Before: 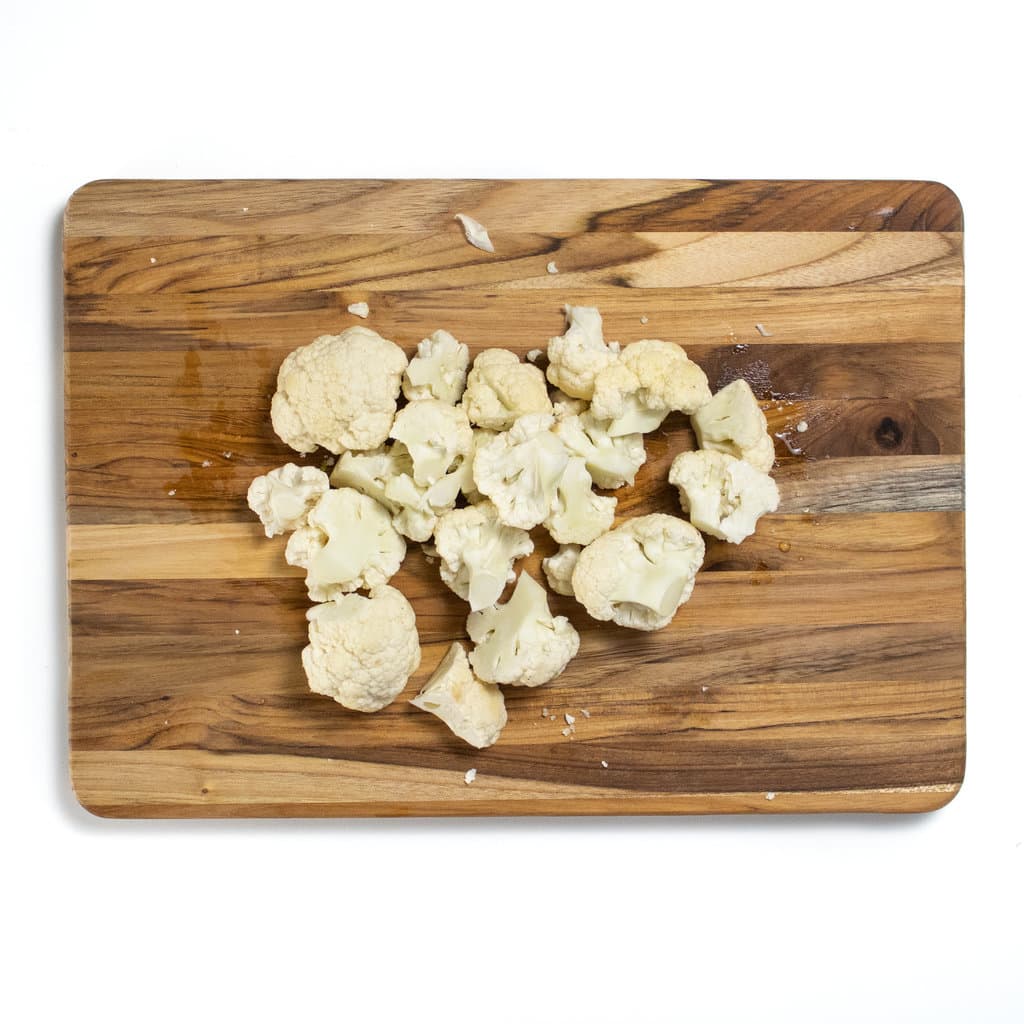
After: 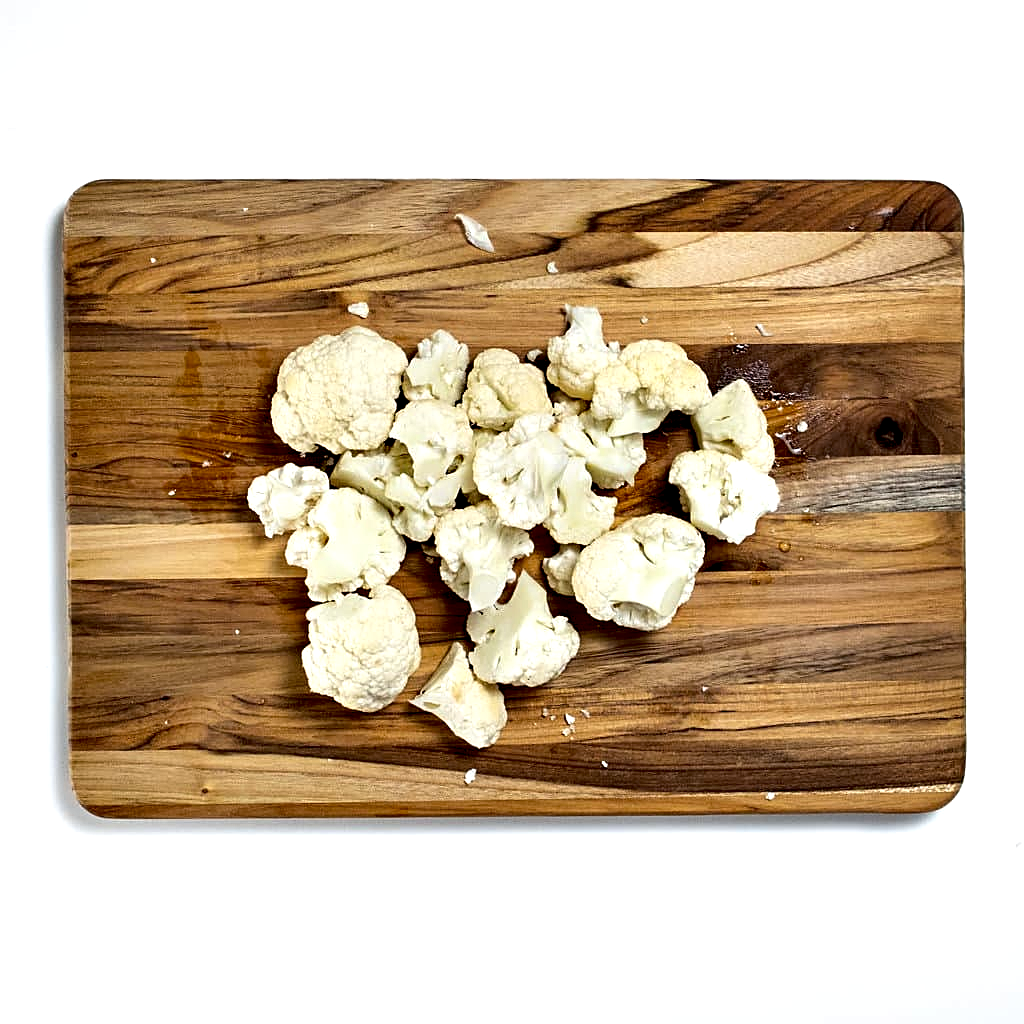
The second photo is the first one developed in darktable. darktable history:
contrast equalizer: y [[0.6 ×6], [0.55 ×6], [0 ×6], [0 ×6], [0 ×6]]
exposure: black level correction 0.01, exposure 0.011 EV, compensate highlight preservation false
sharpen: on, module defaults
